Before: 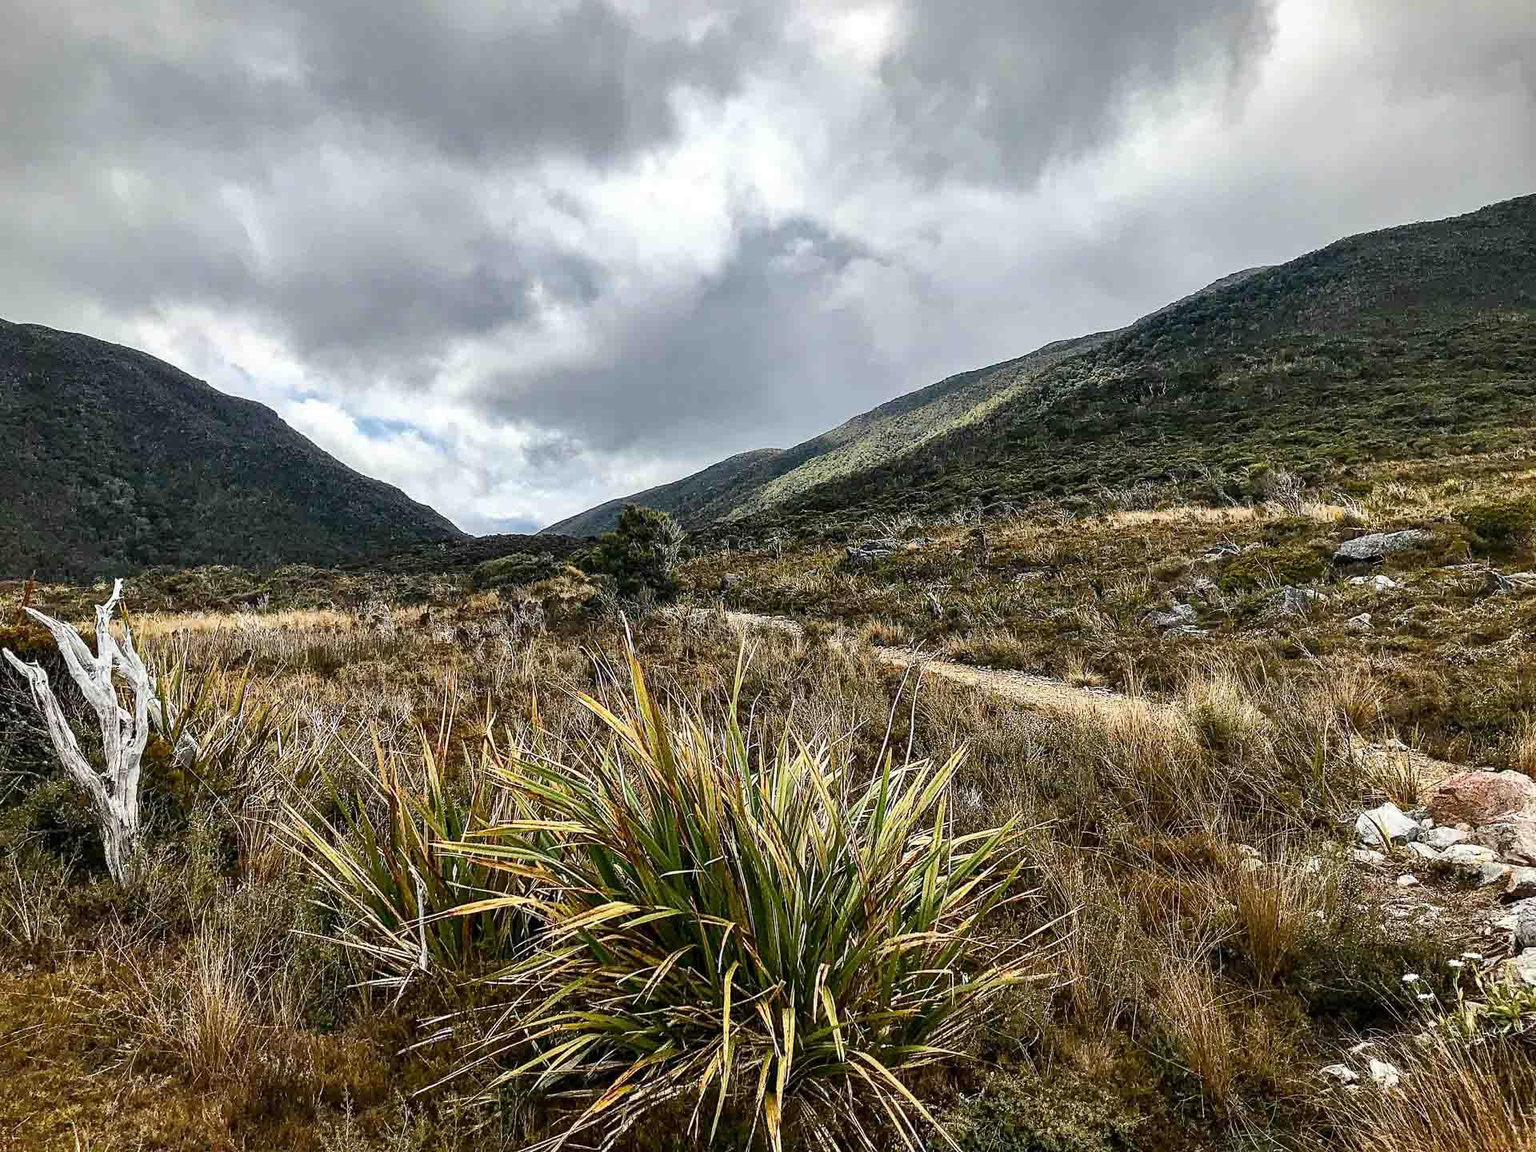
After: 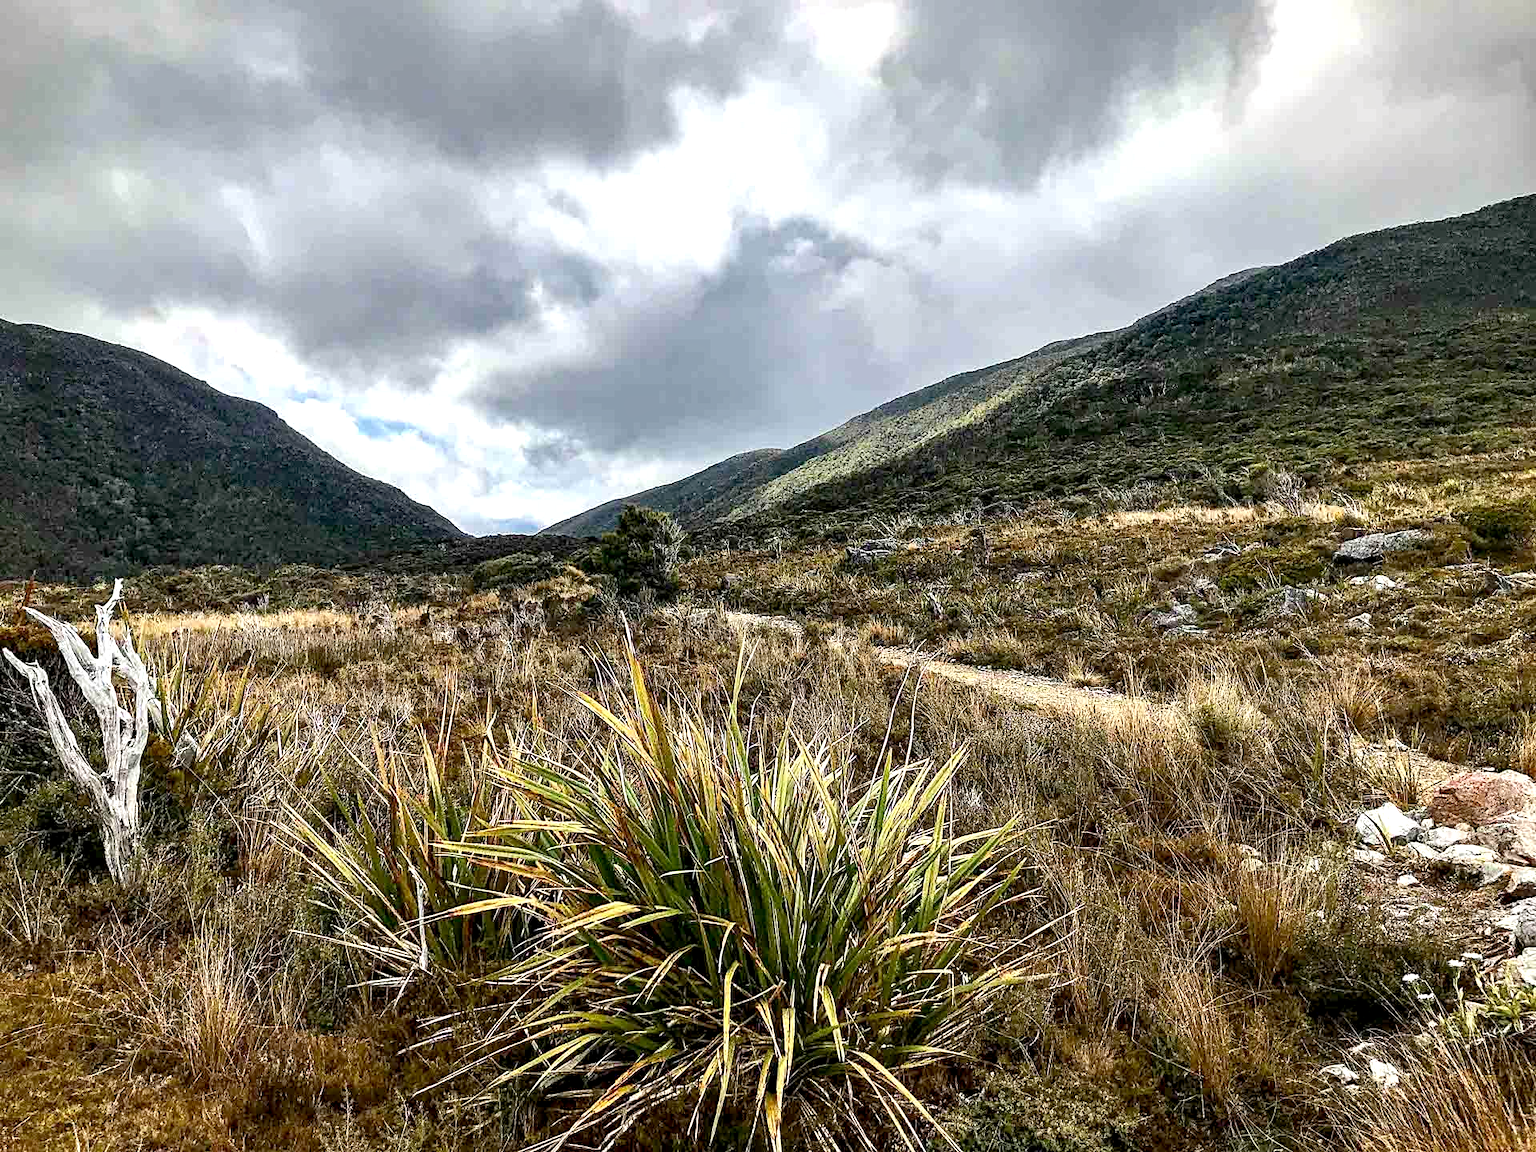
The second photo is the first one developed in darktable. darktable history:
haze removal: compatibility mode true, adaptive false
color balance: on, module defaults
exposure: black level correction 0.005, exposure 0.417 EV, compensate highlight preservation false
